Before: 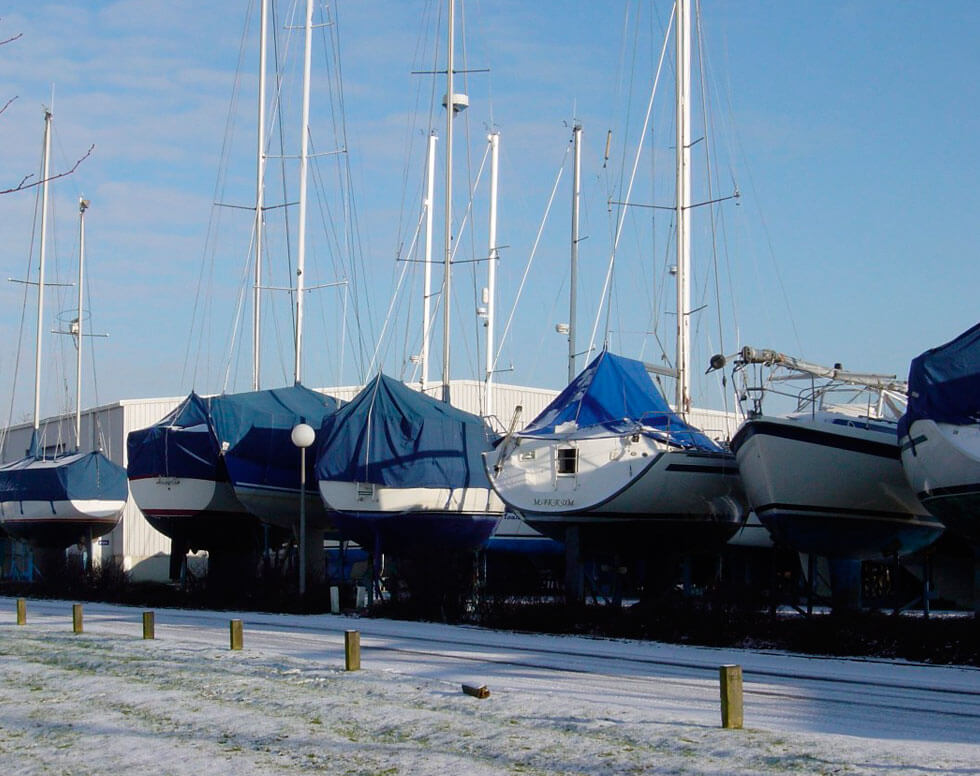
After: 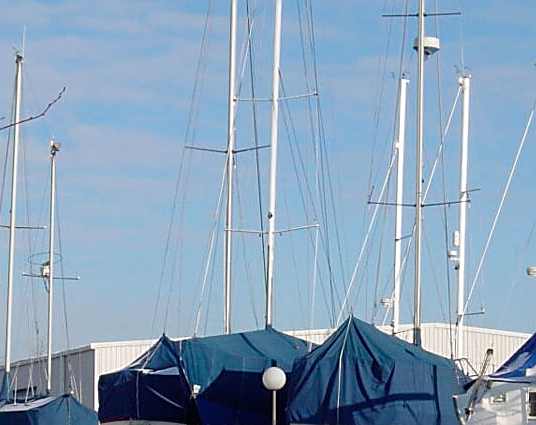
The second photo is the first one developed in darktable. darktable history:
sharpen: on, module defaults
crop and rotate: left 3.047%, top 7.509%, right 42.236%, bottom 37.598%
white balance: emerald 1
